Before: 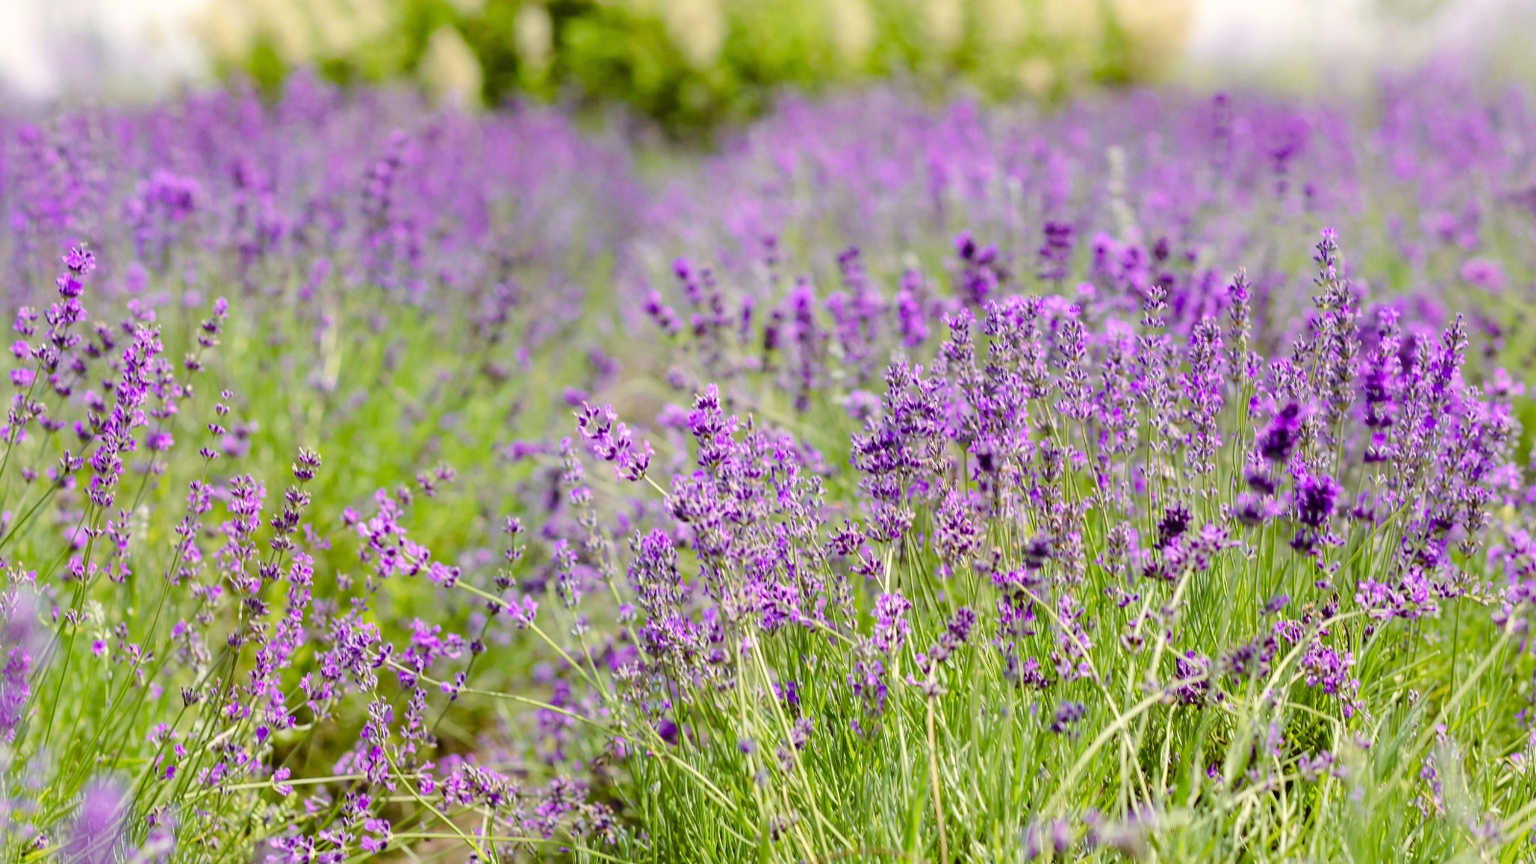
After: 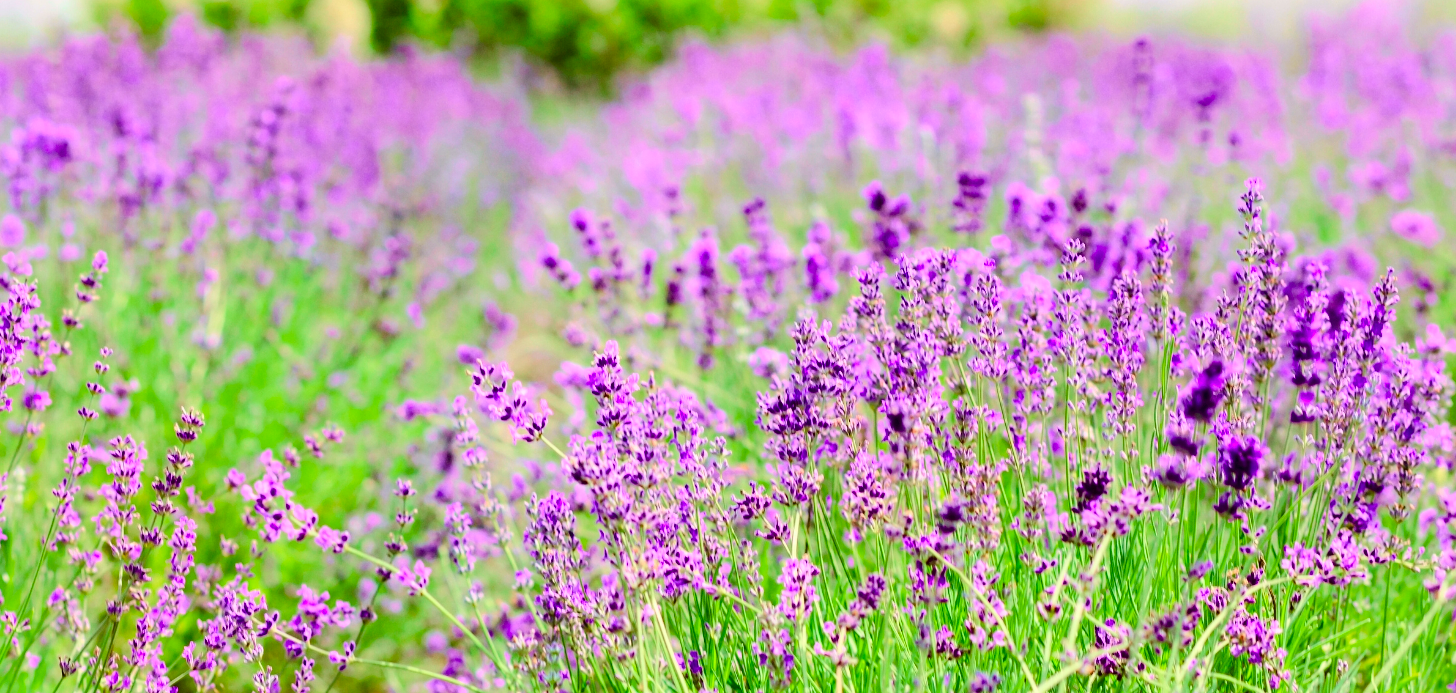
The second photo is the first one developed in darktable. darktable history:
tone curve: curves: ch0 [(0, 0) (0.051, 0.027) (0.096, 0.071) (0.219, 0.248) (0.428, 0.52) (0.596, 0.713) (0.727, 0.823) (0.859, 0.924) (1, 1)]; ch1 [(0, 0) (0.1, 0.038) (0.318, 0.221) (0.413, 0.325) (0.454, 0.41) (0.493, 0.478) (0.503, 0.501) (0.516, 0.515) (0.548, 0.575) (0.561, 0.596) (0.594, 0.647) (0.666, 0.701) (1, 1)]; ch2 [(0, 0) (0.453, 0.44) (0.479, 0.476) (0.504, 0.5) (0.52, 0.526) (0.557, 0.585) (0.583, 0.608) (0.824, 0.815) (1, 1)], color space Lab, independent channels, preserve colors none
color balance rgb: linear chroma grading › shadows -8%, linear chroma grading › global chroma 10%, perceptual saturation grading › global saturation 2%, perceptual saturation grading › highlights -2%, perceptual saturation grading › mid-tones 4%, perceptual saturation grading › shadows 8%, perceptual brilliance grading › global brilliance 2%, perceptual brilliance grading › highlights -4%, global vibrance 16%, saturation formula JzAzBz (2021)
crop: left 8.155%, top 6.611%, bottom 15.385%
tone equalizer: on, module defaults
